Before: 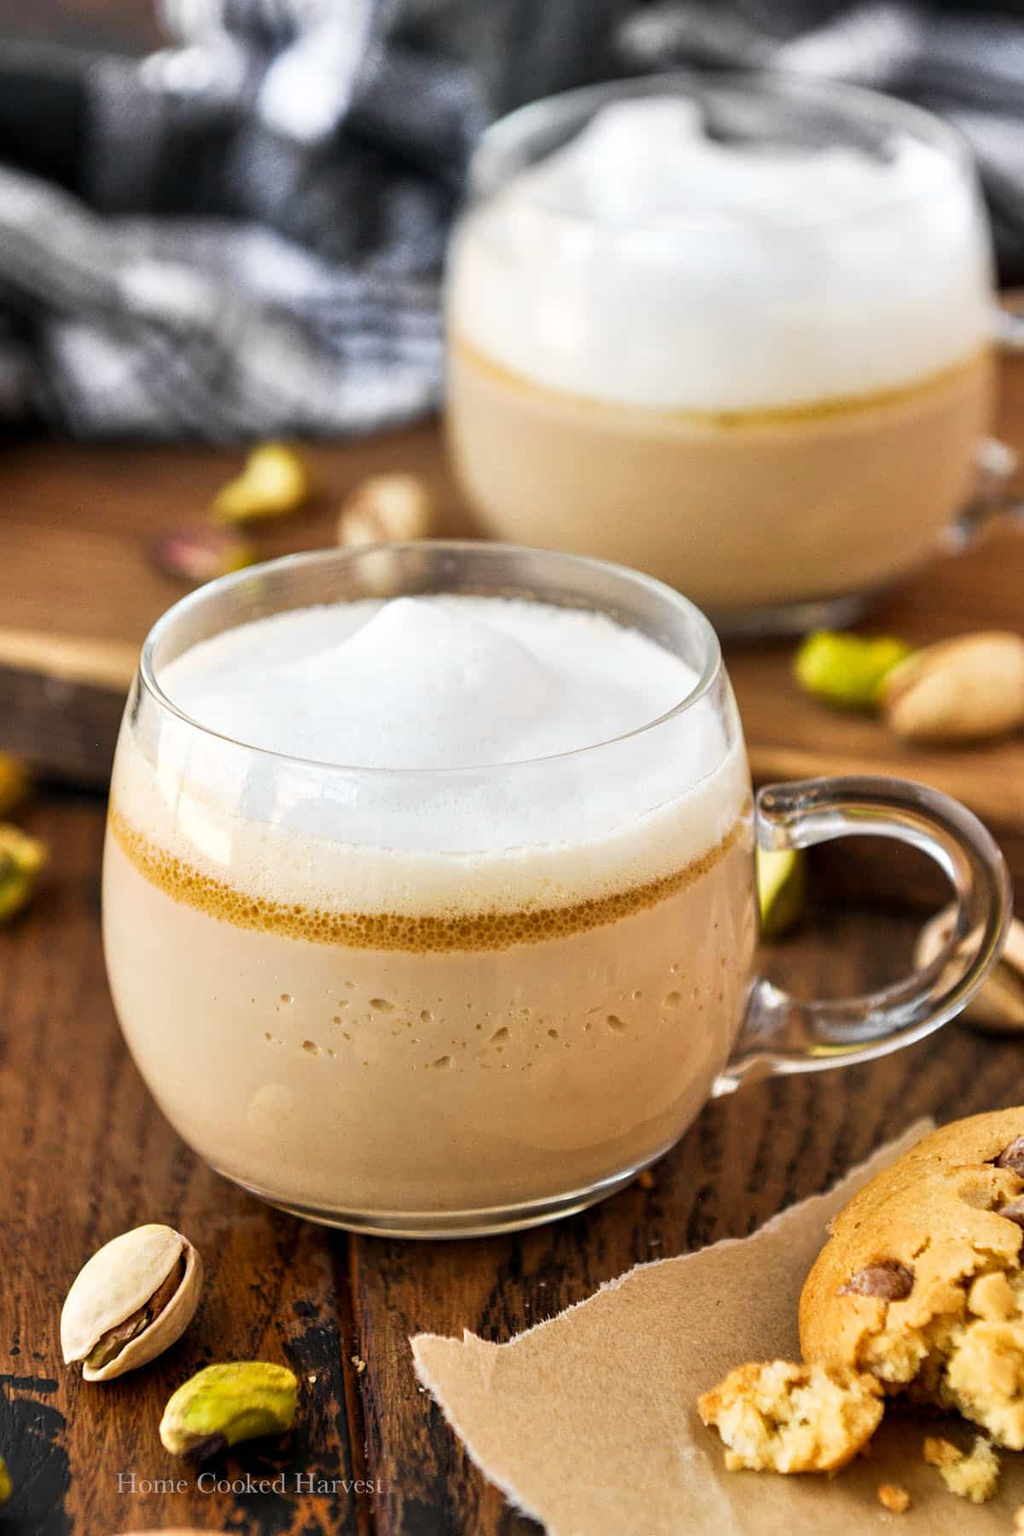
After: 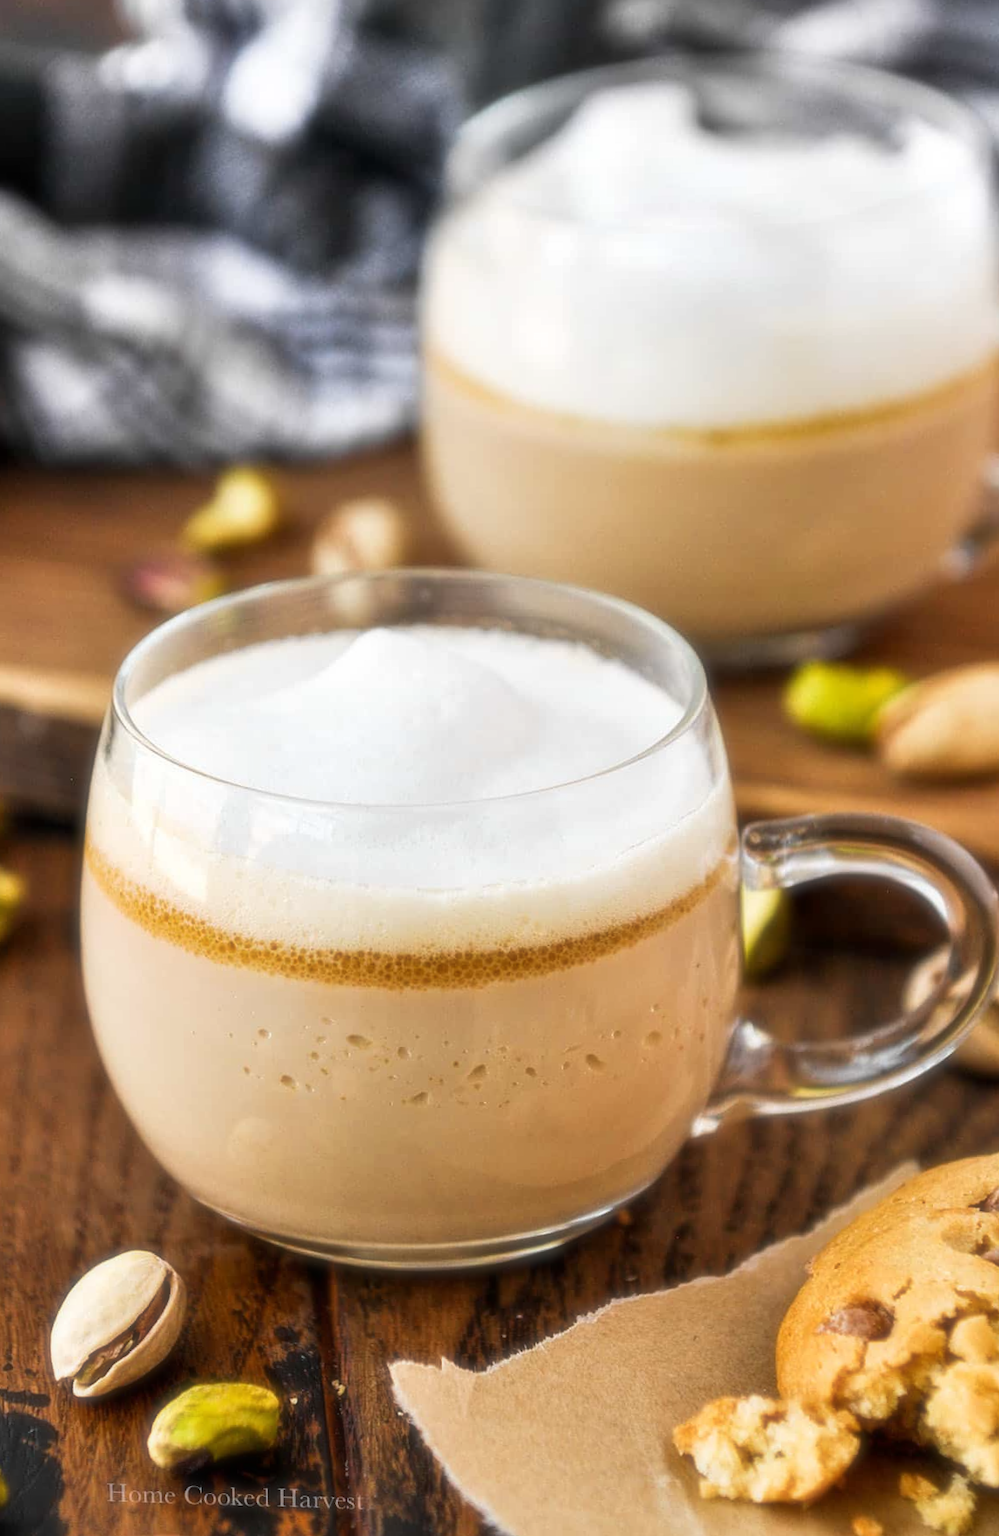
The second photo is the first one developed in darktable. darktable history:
rotate and perspective: rotation 0.074°, lens shift (vertical) 0.096, lens shift (horizontal) -0.041, crop left 0.043, crop right 0.952, crop top 0.024, crop bottom 0.979
soften: size 19.52%, mix 20.32%
